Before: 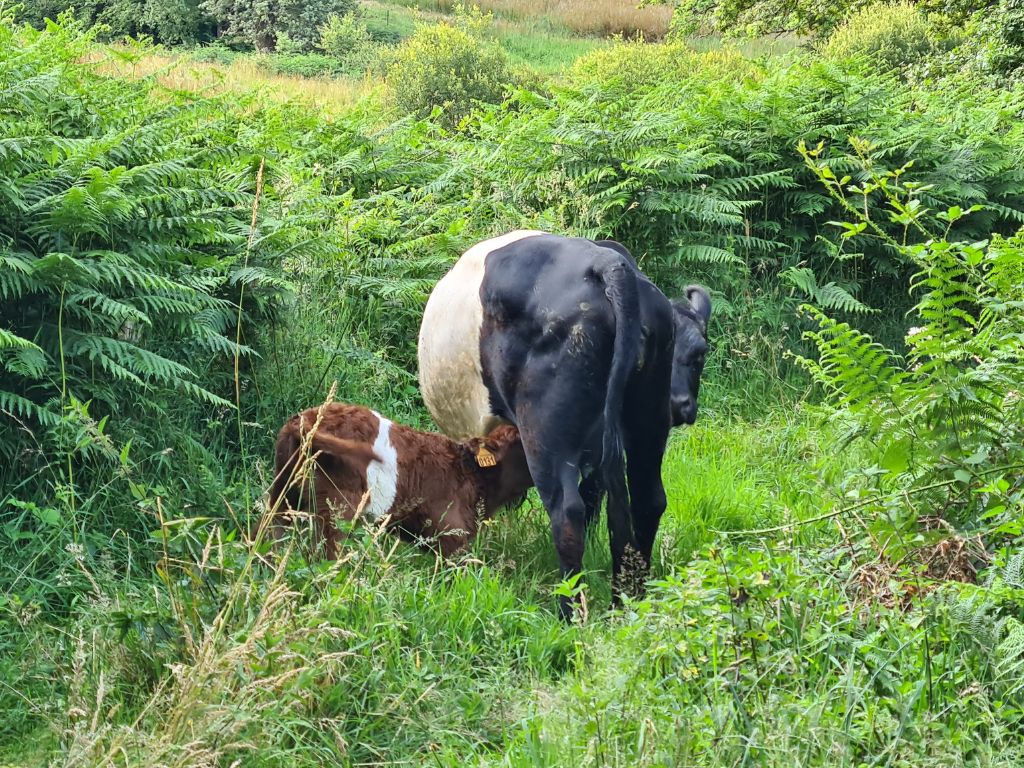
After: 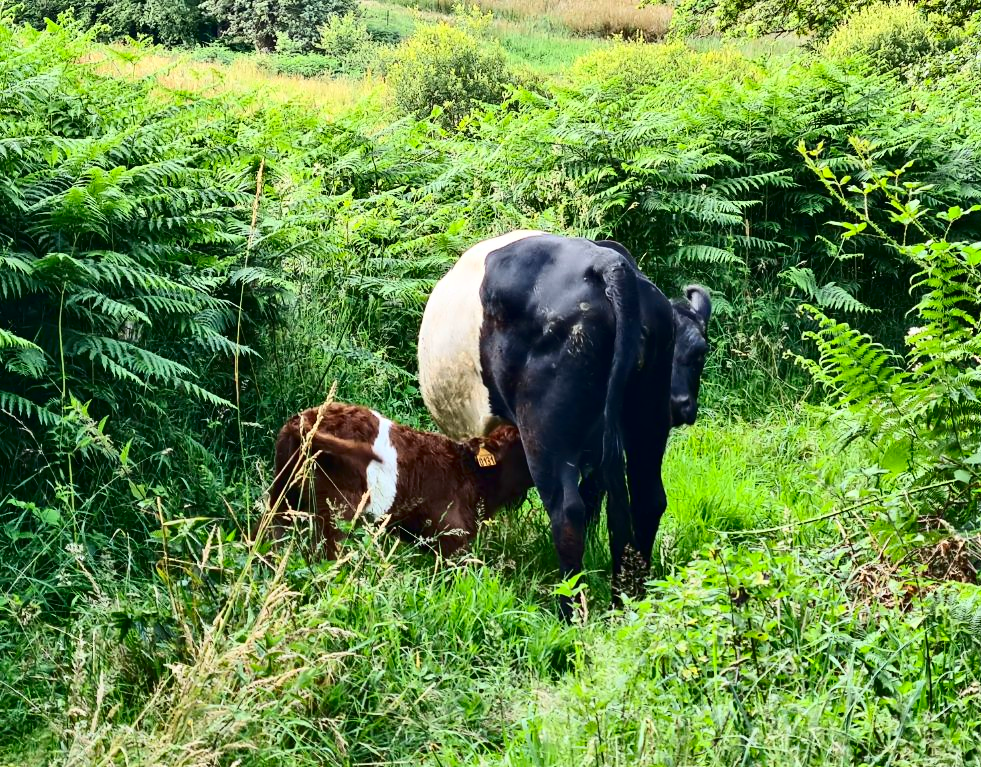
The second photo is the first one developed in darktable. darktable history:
crop: right 4.126%, bottom 0.031%
contrast brightness saturation: contrast 0.32, brightness -0.08, saturation 0.17
